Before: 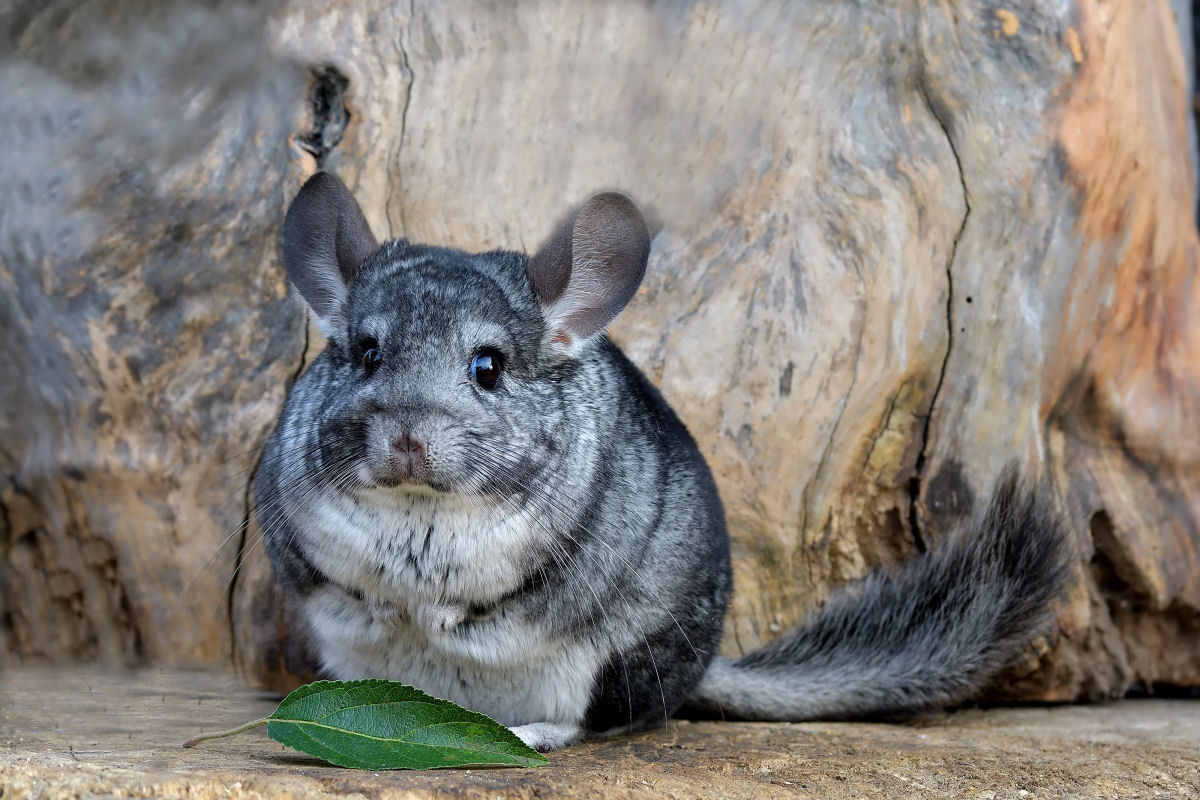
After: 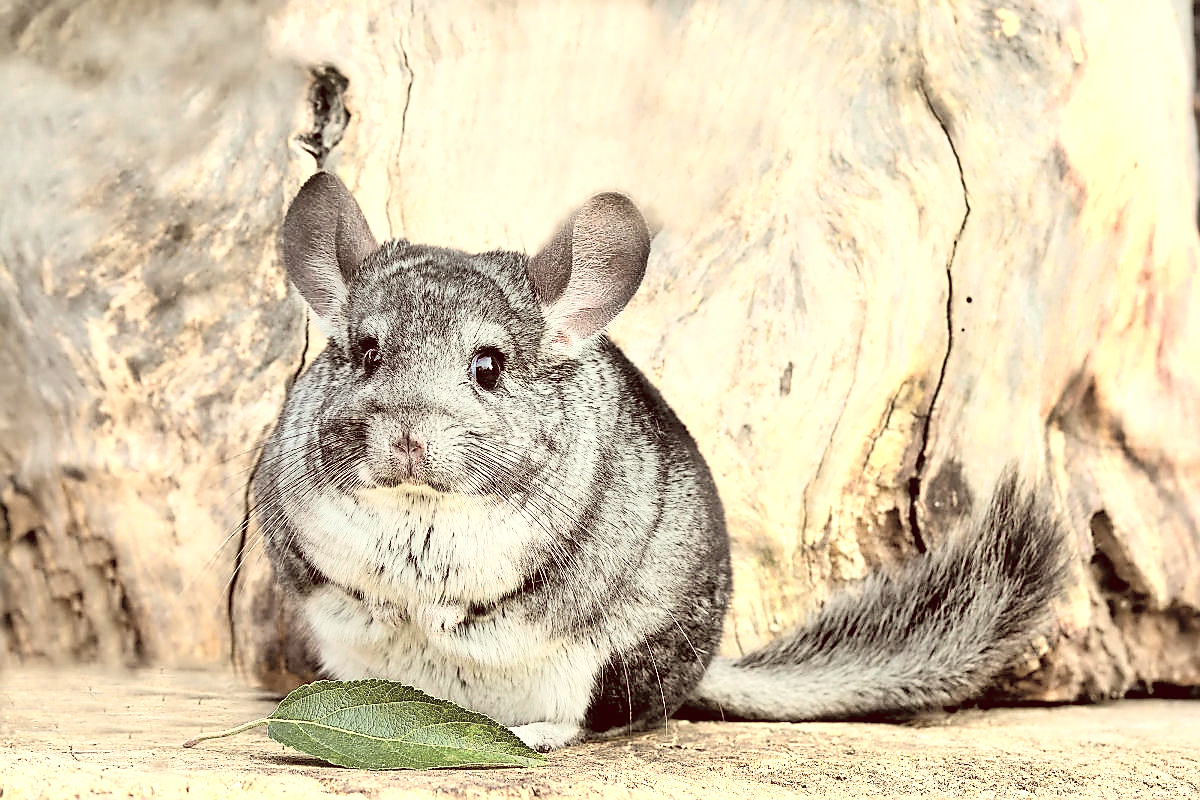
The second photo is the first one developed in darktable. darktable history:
contrast brightness saturation: brightness 0.278
shadows and highlights: soften with gaussian
sharpen: radius 1.361, amount 1.253, threshold 0.759
exposure: exposure 0.202 EV, compensate exposure bias true, compensate highlight preservation false
velvia: on, module defaults
color zones: curves: ch0 [(0, 0.6) (0.129, 0.585) (0.193, 0.596) (0.429, 0.5) (0.571, 0.5) (0.714, 0.5) (0.857, 0.5) (1, 0.6)]; ch1 [(0, 0.453) (0.112, 0.245) (0.213, 0.252) (0.429, 0.233) (0.571, 0.231) (0.683, 0.242) (0.857, 0.296) (1, 0.453)]
color correction: highlights a* 1.21, highlights b* 24.6, shadows a* 15.62, shadows b* 24.54
tone curve: curves: ch0 [(0, 0.005) (0.103, 0.097) (0.18, 0.22) (0.378, 0.482) (0.504, 0.631) (0.663, 0.801) (0.834, 0.914) (1, 0.971)]; ch1 [(0, 0) (0.172, 0.123) (0.324, 0.253) (0.396, 0.388) (0.478, 0.461) (0.499, 0.498) (0.545, 0.587) (0.604, 0.692) (0.704, 0.818) (1, 1)]; ch2 [(0, 0) (0.411, 0.424) (0.496, 0.5) (0.521, 0.537) (0.555, 0.585) (0.628, 0.703) (1, 1)], color space Lab, independent channels, preserve colors none
